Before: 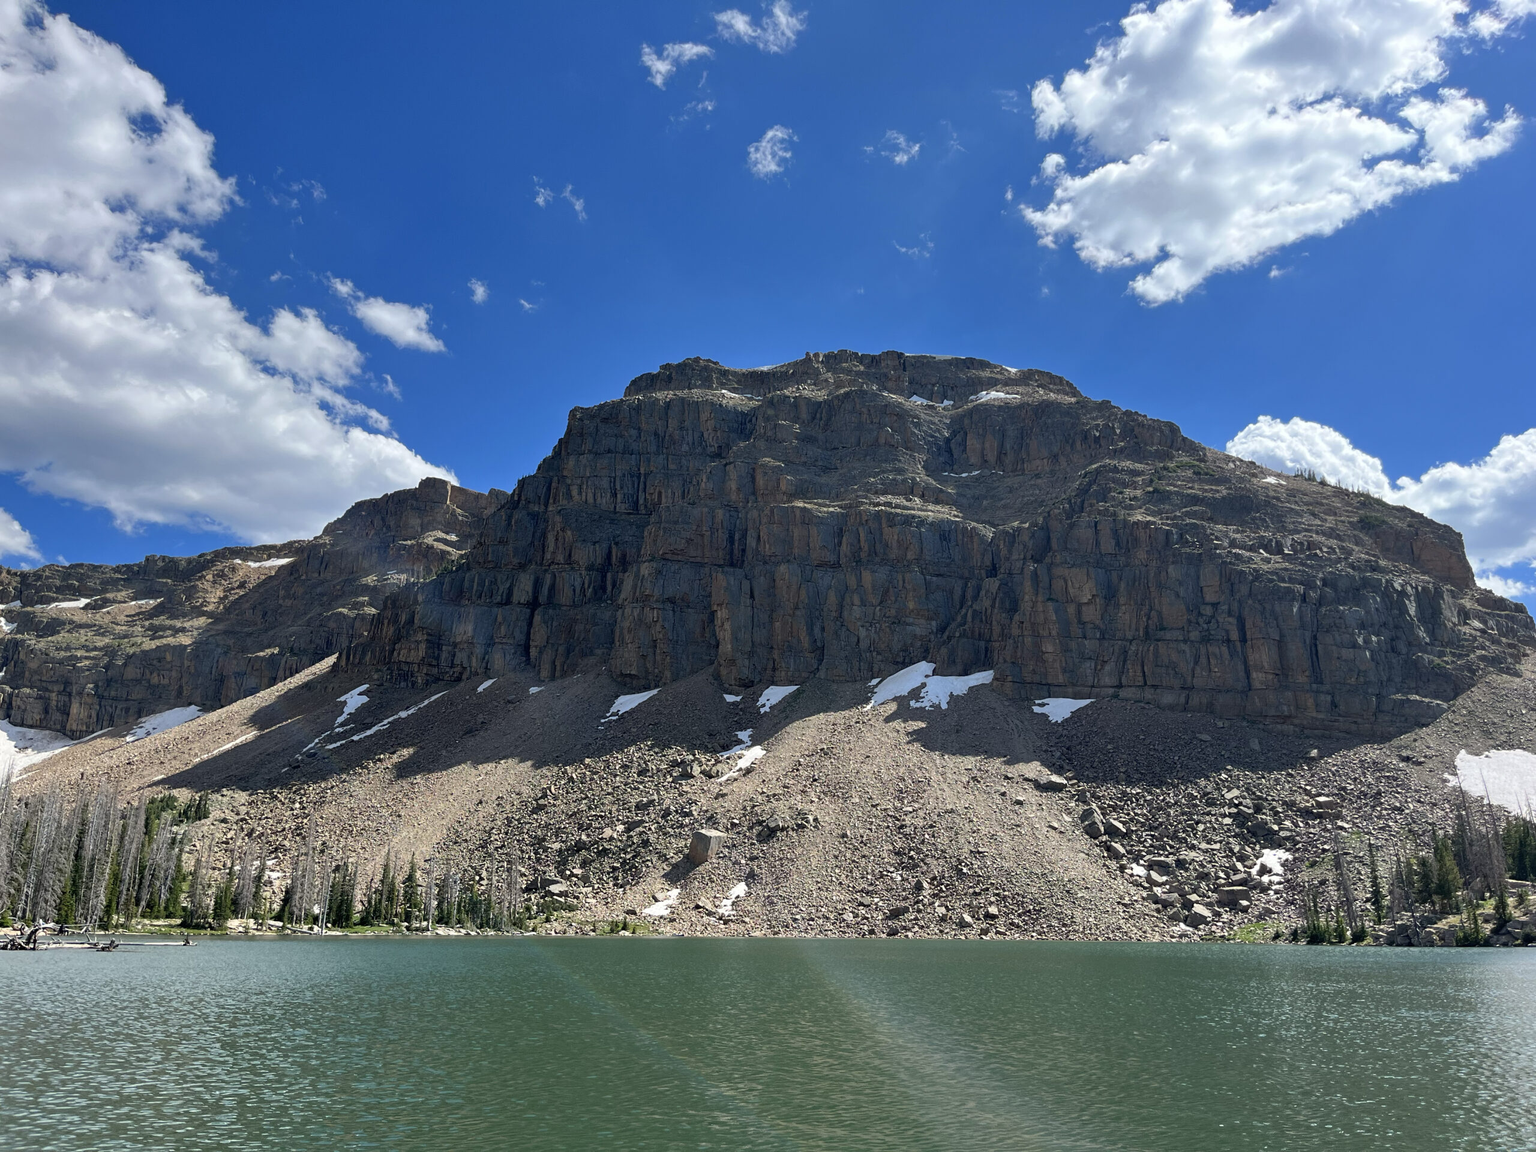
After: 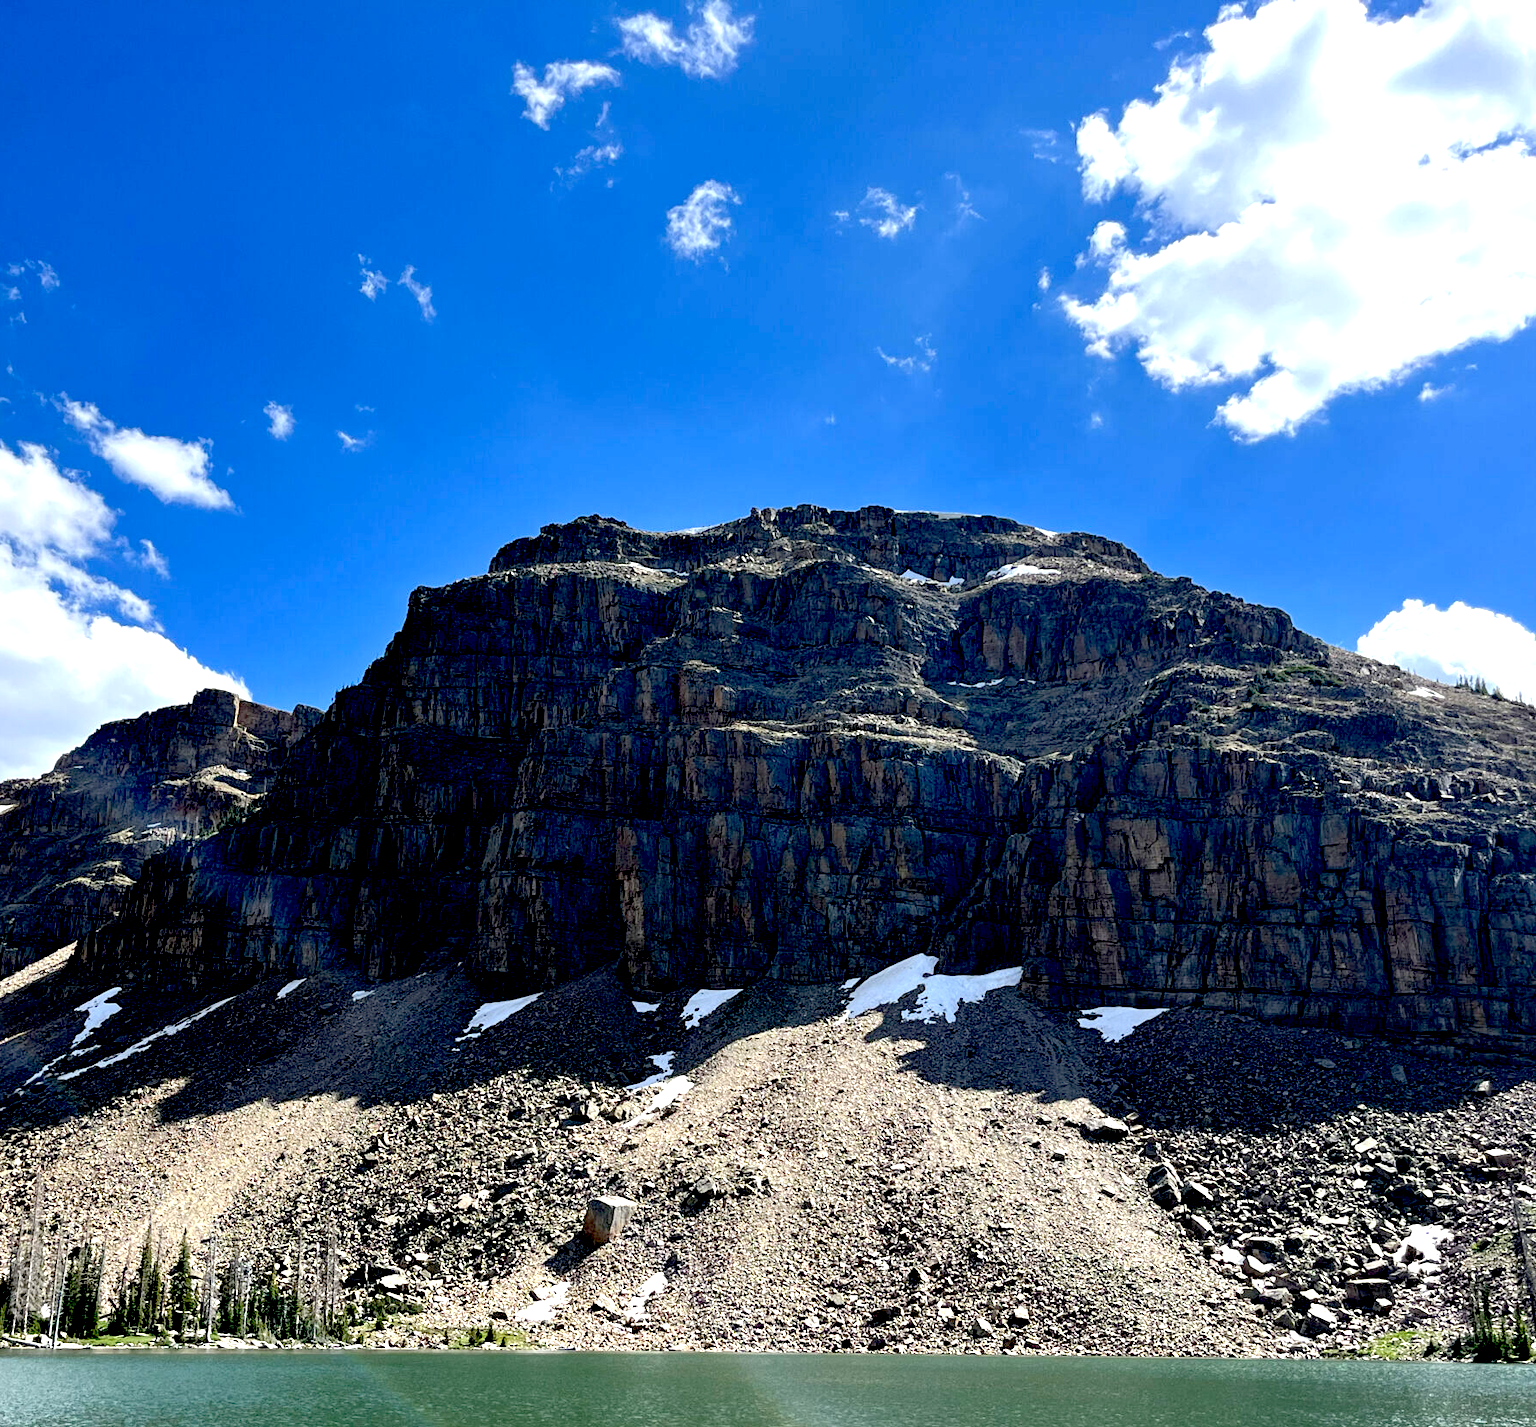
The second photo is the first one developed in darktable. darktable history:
crop: left 18.573%, right 12.09%, bottom 14.036%
exposure: black level correction 0.036, exposure 0.905 EV, compensate highlight preservation false
